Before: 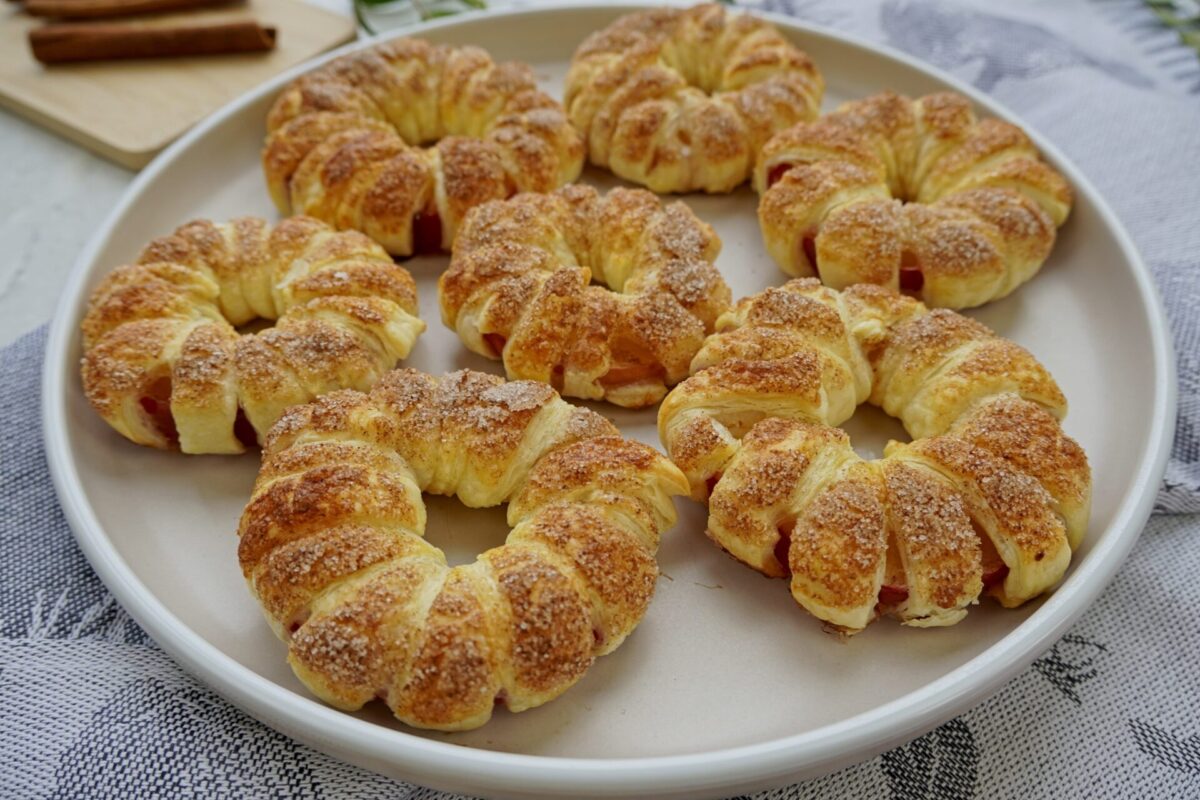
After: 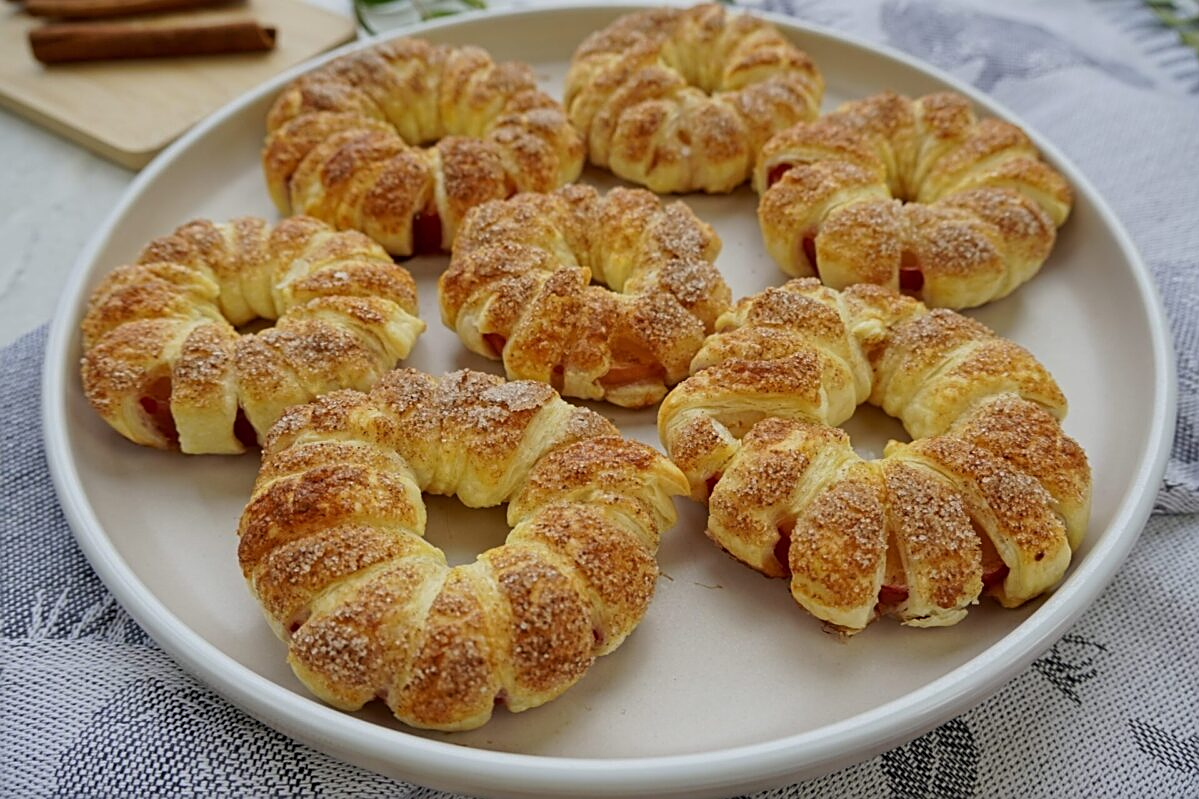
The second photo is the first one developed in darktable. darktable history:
sharpen: on, module defaults
crop: left 0.075%
